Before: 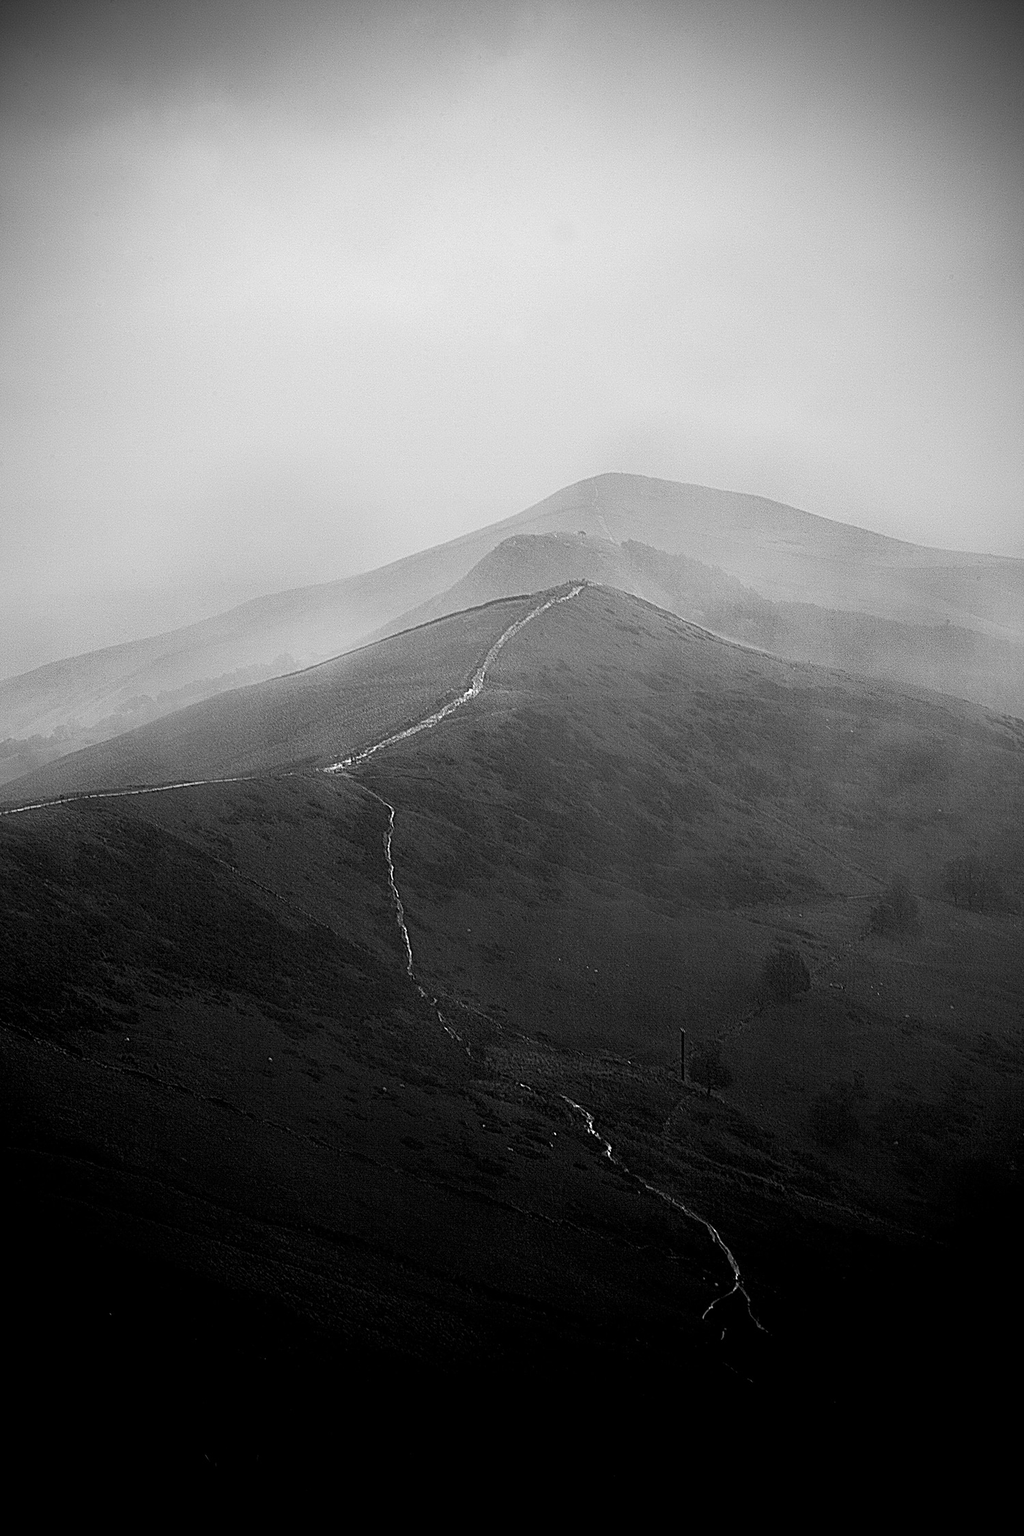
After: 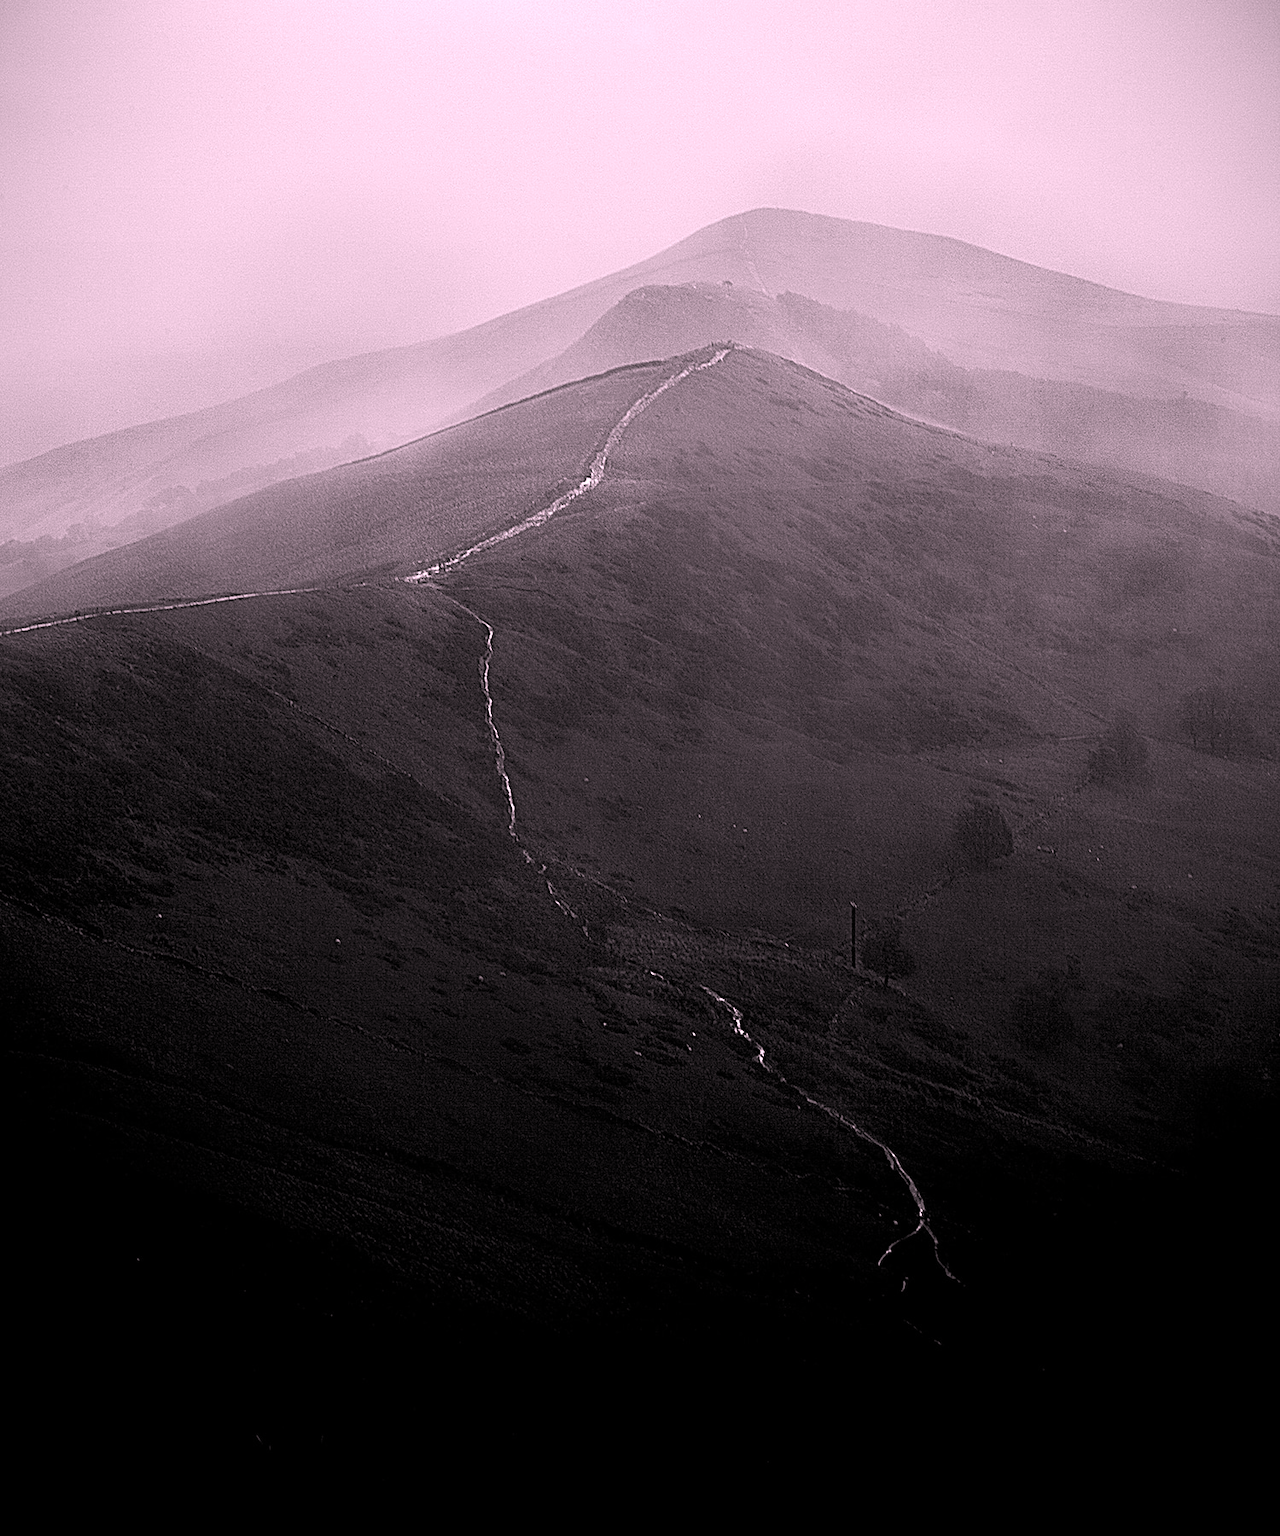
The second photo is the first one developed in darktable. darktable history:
crop and rotate: top 19.998%
white balance: red 1.188, blue 1.11
